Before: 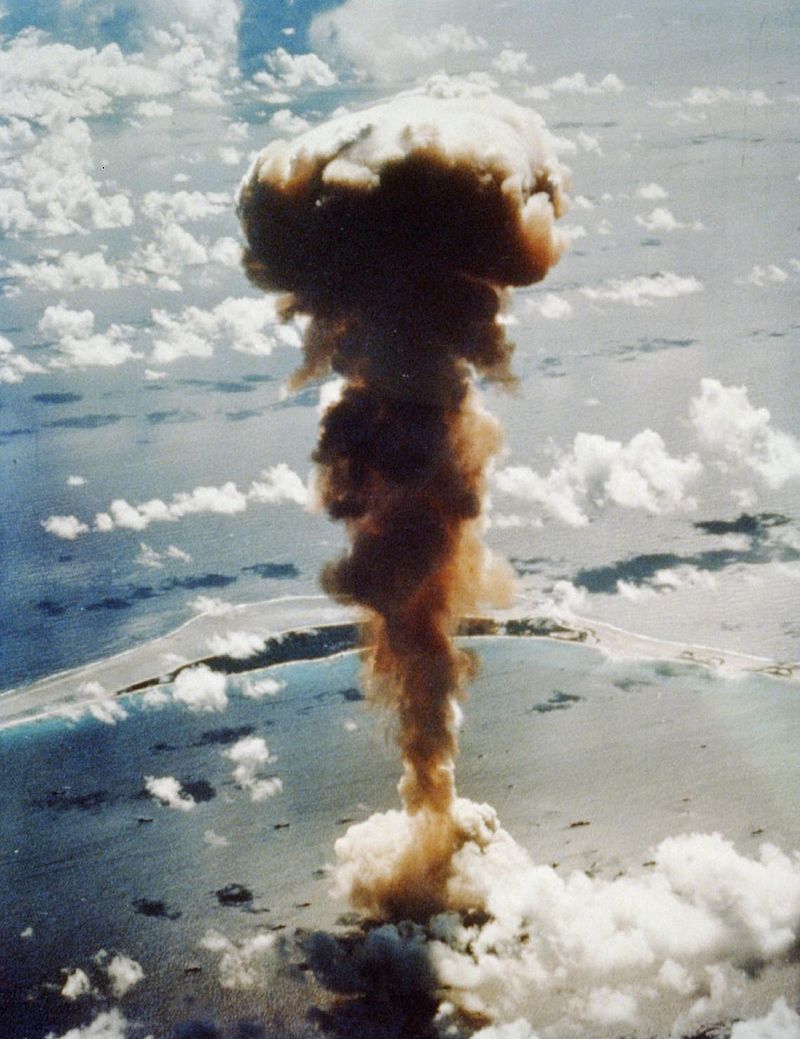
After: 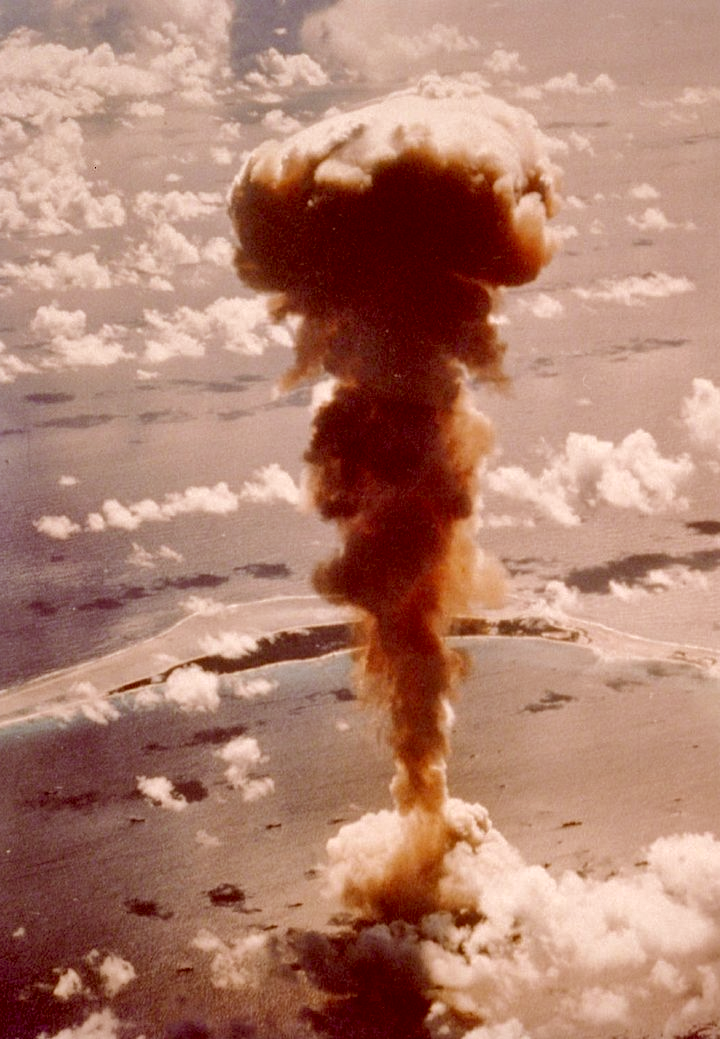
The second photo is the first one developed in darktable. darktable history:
shadows and highlights: on, module defaults
crop and rotate: left 1.088%, right 8.807%
color correction: highlights a* 9.03, highlights b* 8.71, shadows a* 40, shadows b* 40, saturation 0.8
